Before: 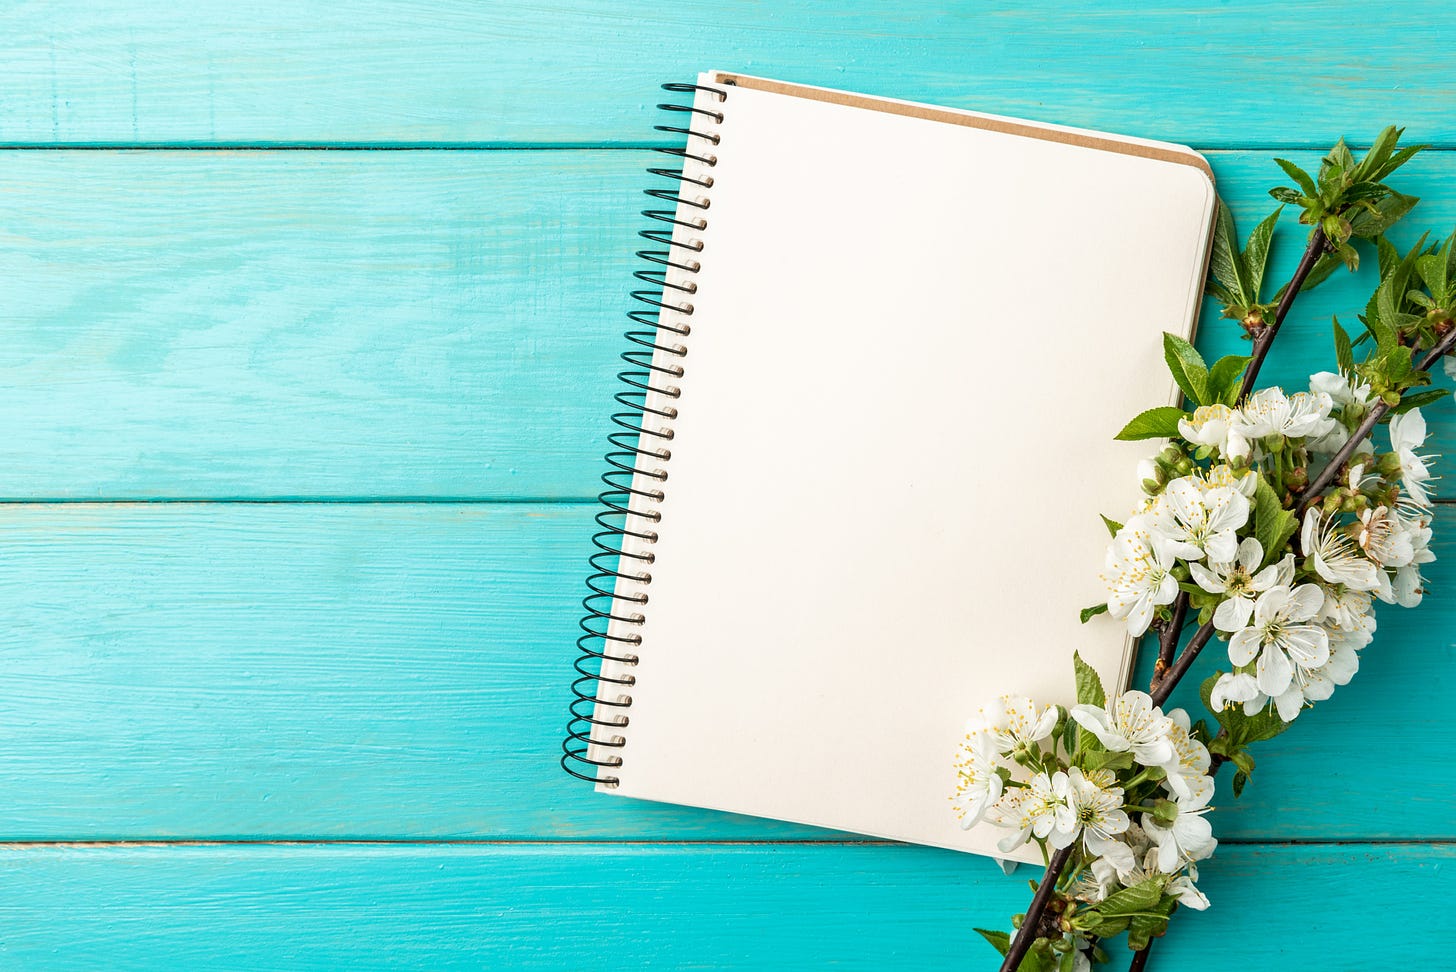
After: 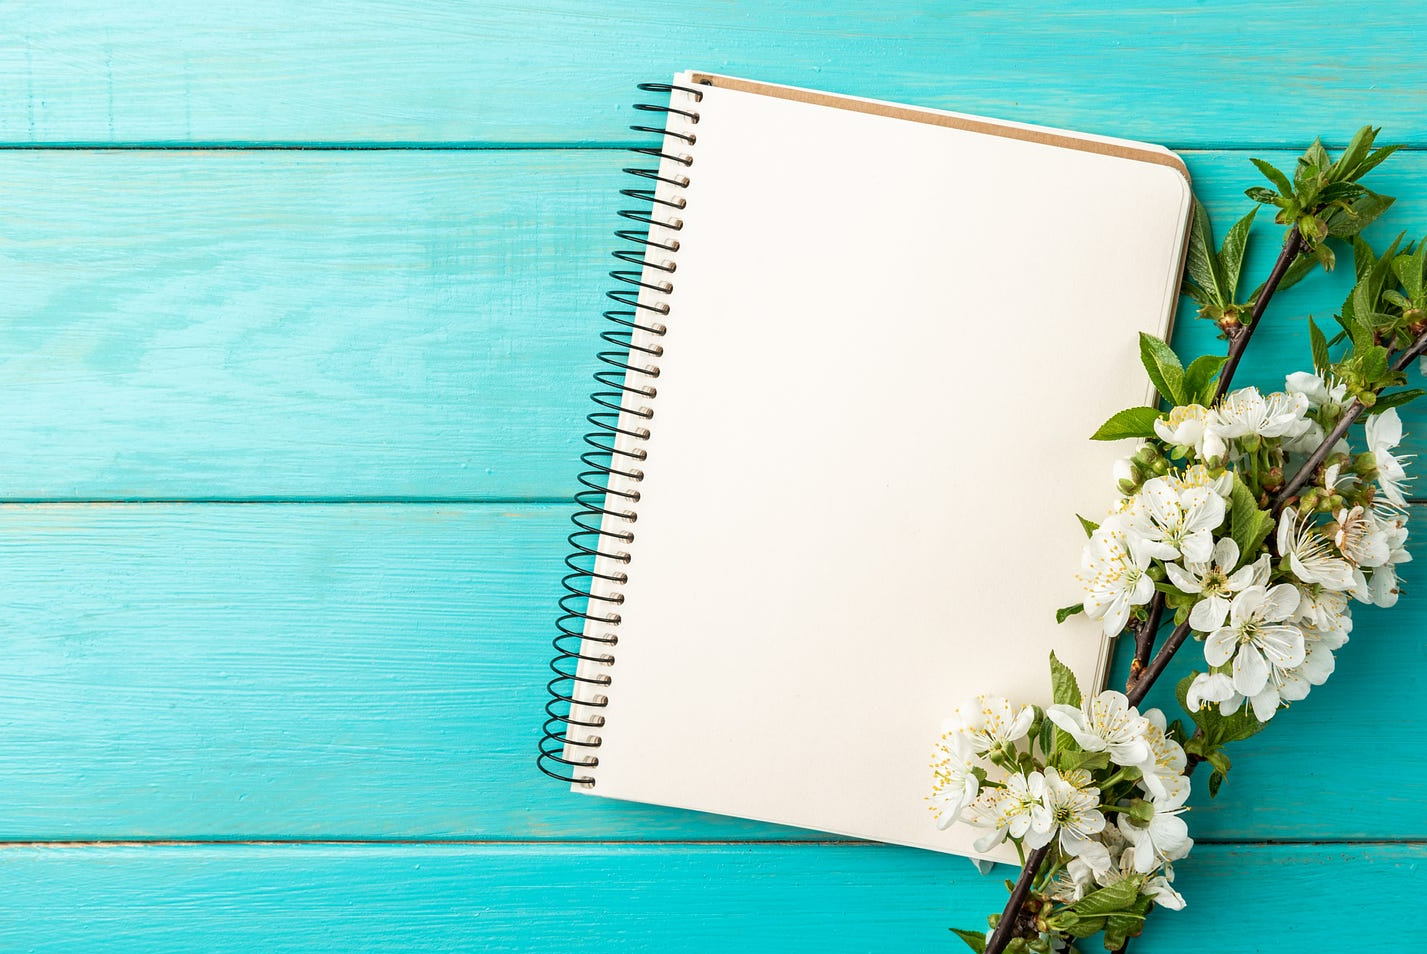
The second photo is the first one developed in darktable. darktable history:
crop: left 1.663%, right 0.278%, bottom 1.785%
